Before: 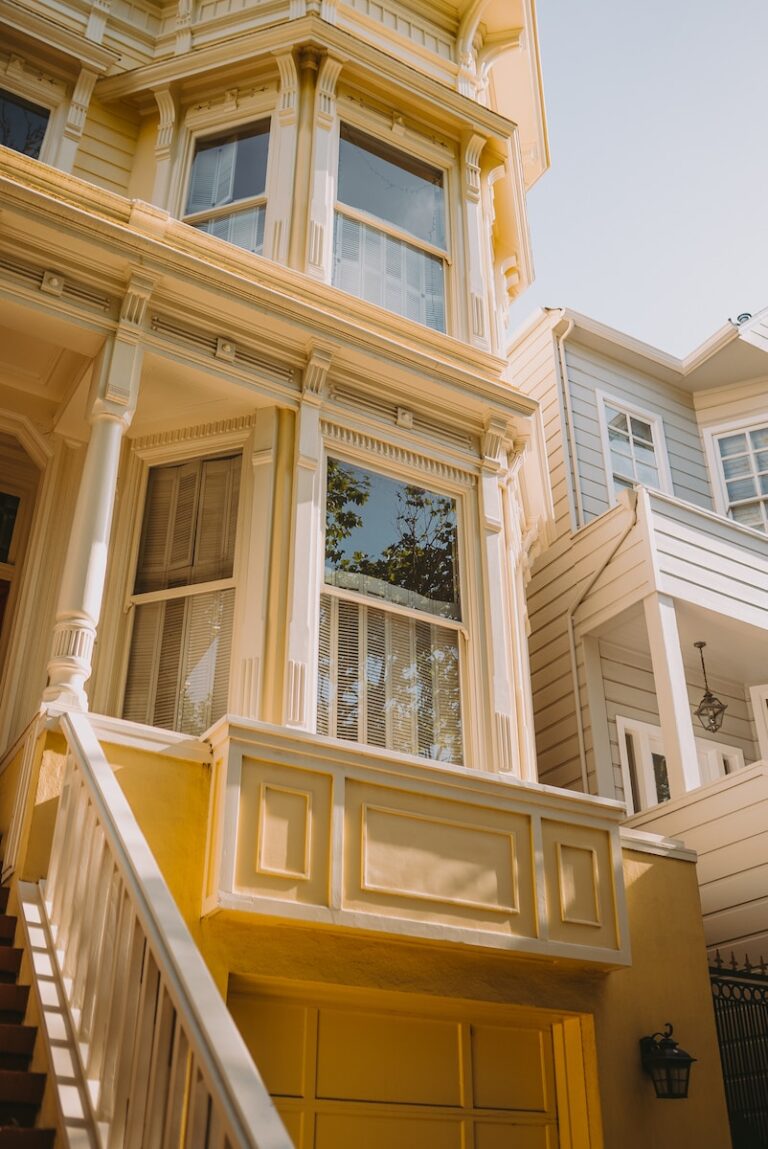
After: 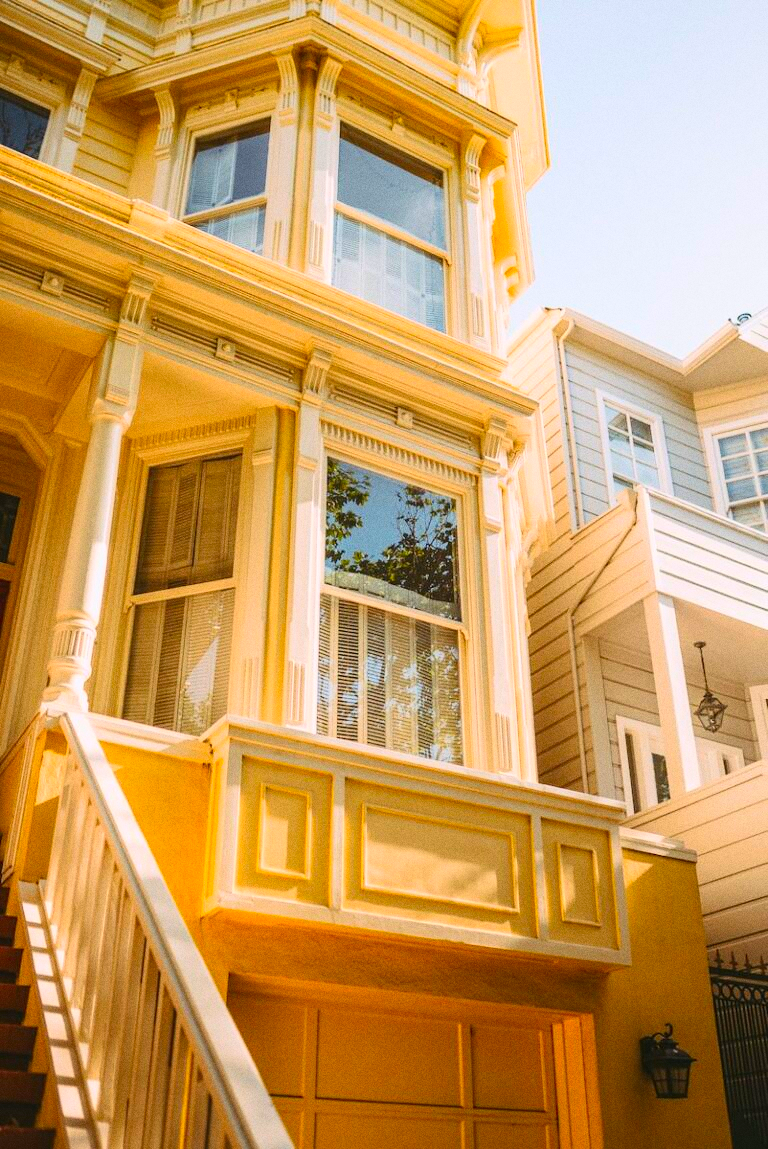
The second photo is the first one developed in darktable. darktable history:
contrast brightness saturation: contrast 0.2, brightness 0.2, saturation 0.8
local contrast: highlights 100%, shadows 100%, detail 120%, midtone range 0.2
grain: coarseness 0.47 ISO
